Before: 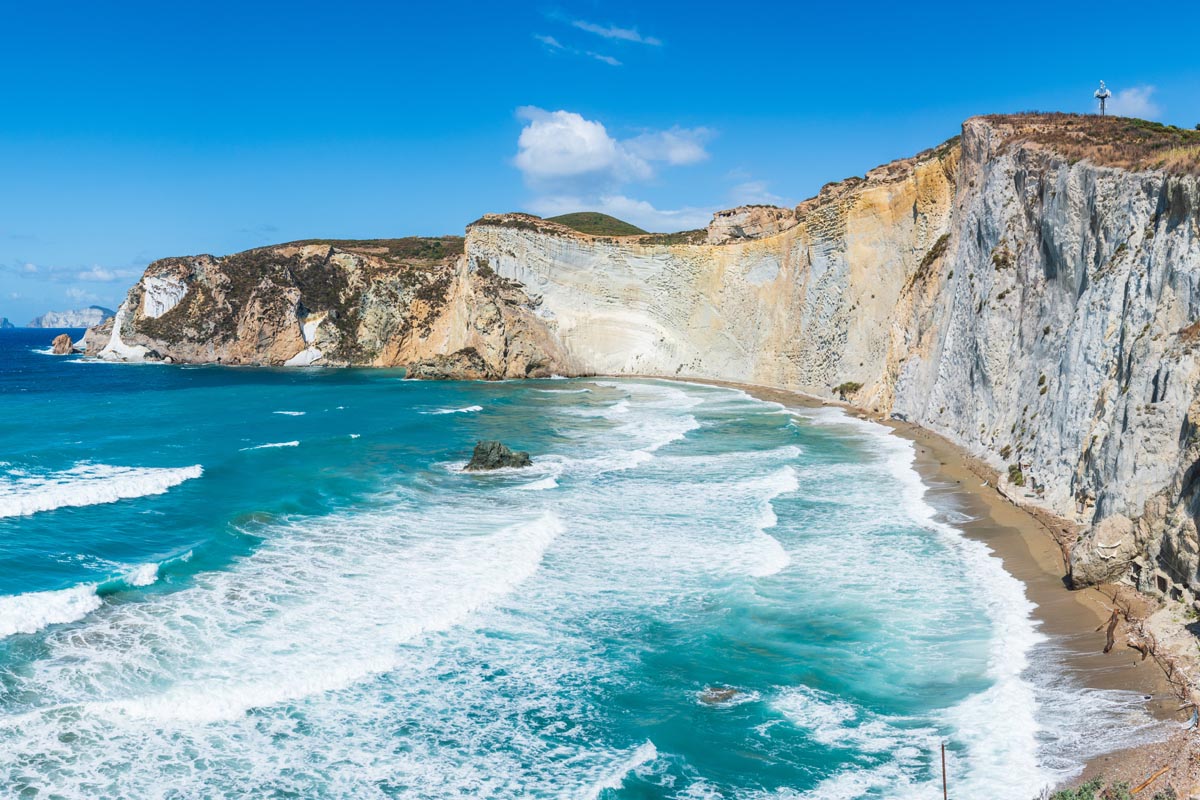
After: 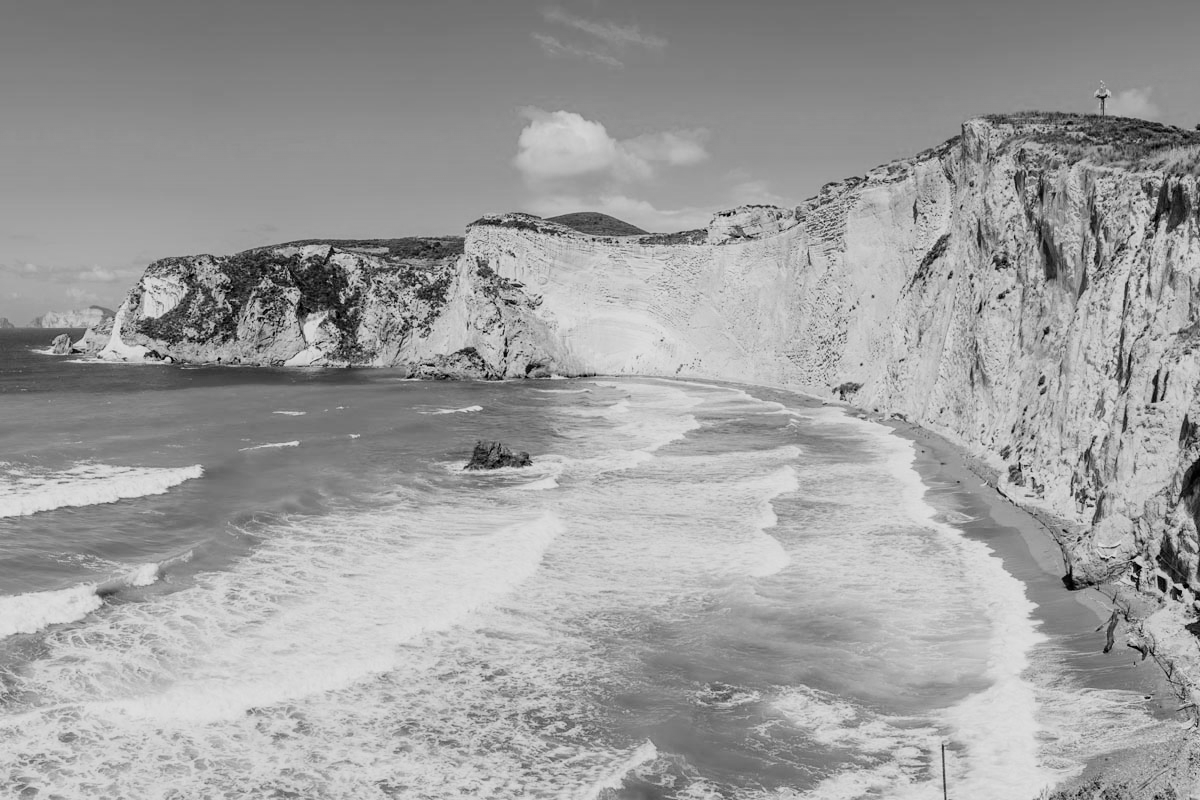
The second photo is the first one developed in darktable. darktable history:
color balance rgb: linear chroma grading › global chroma 15%, perceptual saturation grading › global saturation 30%
filmic rgb: black relative exposure -5 EV, hardness 2.88, contrast 1.2
color contrast: green-magenta contrast 0, blue-yellow contrast 0
